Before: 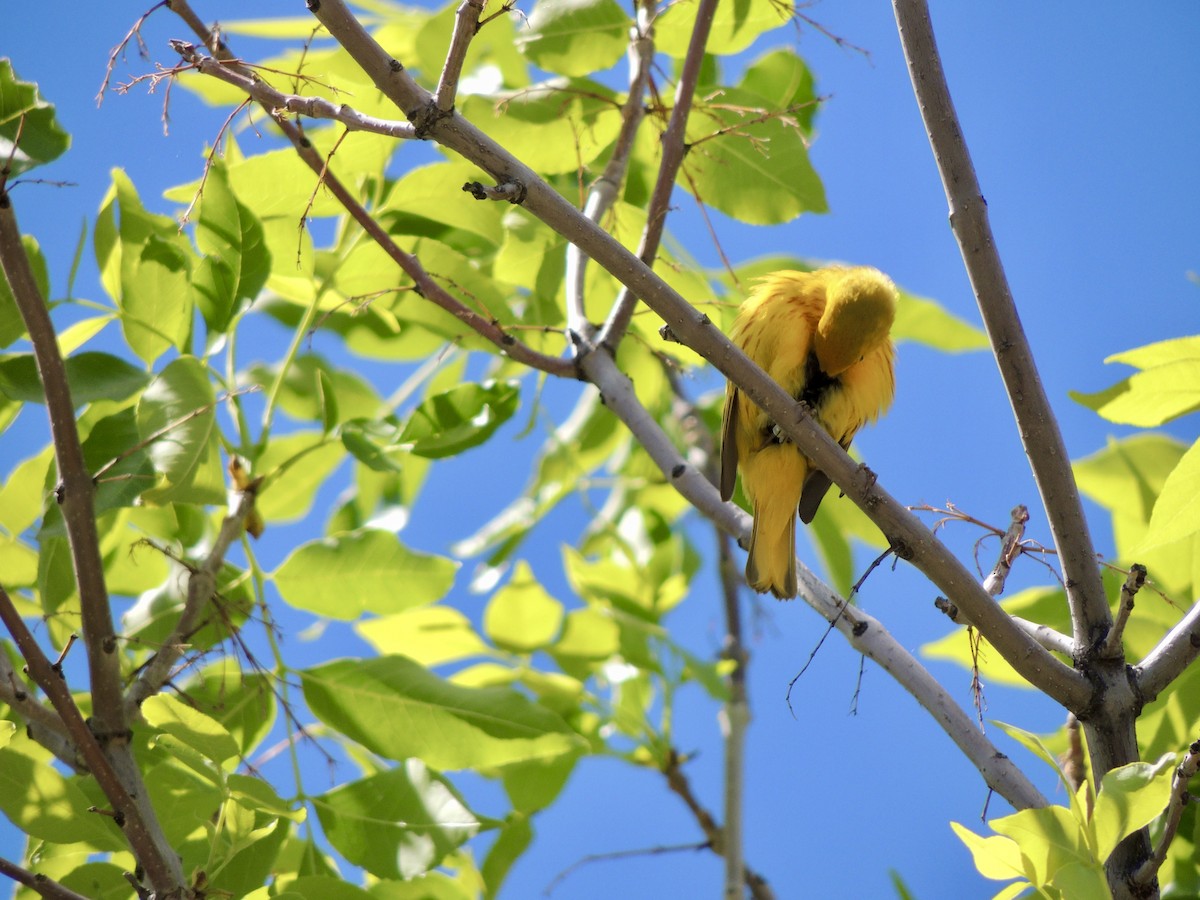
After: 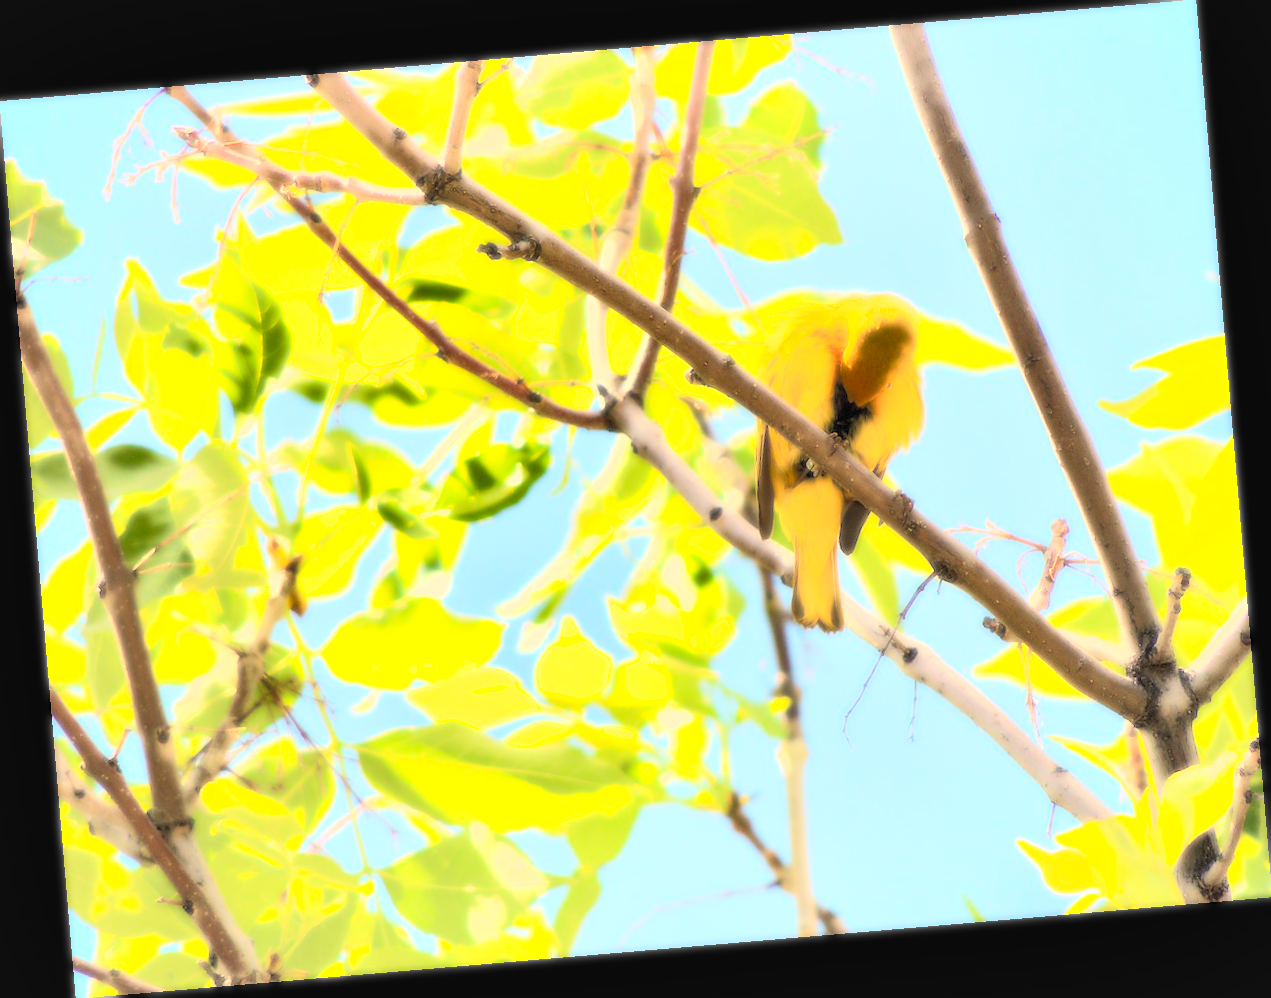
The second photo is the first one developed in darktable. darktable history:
rotate and perspective: rotation -4.86°, automatic cropping off
shadows and highlights: shadows 53, soften with gaussian
contrast brightness saturation: brightness 0.28
white balance: red 1.138, green 0.996, blue 0.812
exposure: black level correction 0, exposure 0.5 EV, compensate exposure bias true, compensate highlight preservation false
bloom: size 0%, threshold 54.82%, strength 8.31%
sharpen: radius 1.458, amount 0.398, threshold 1.271
